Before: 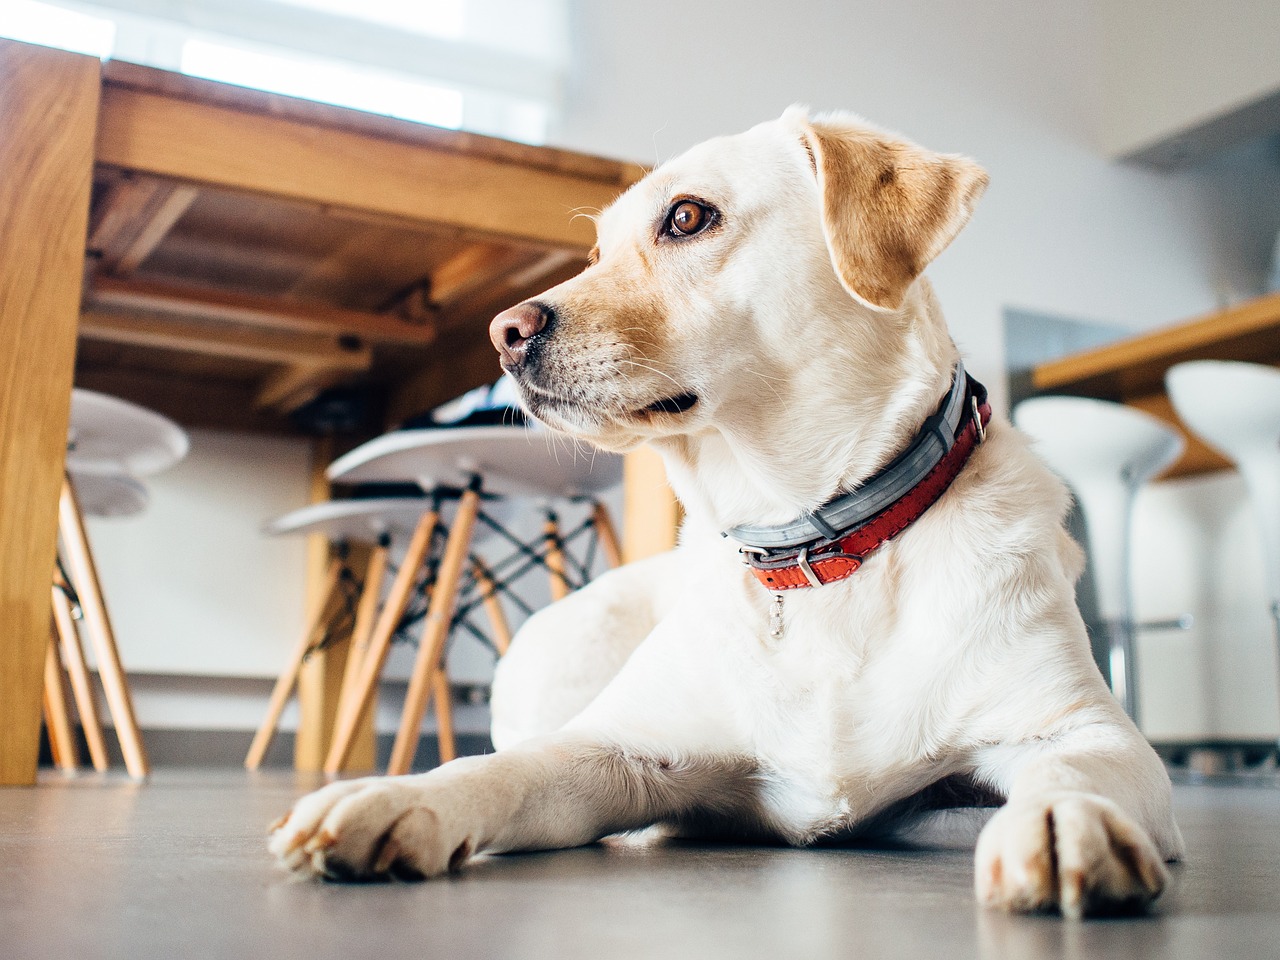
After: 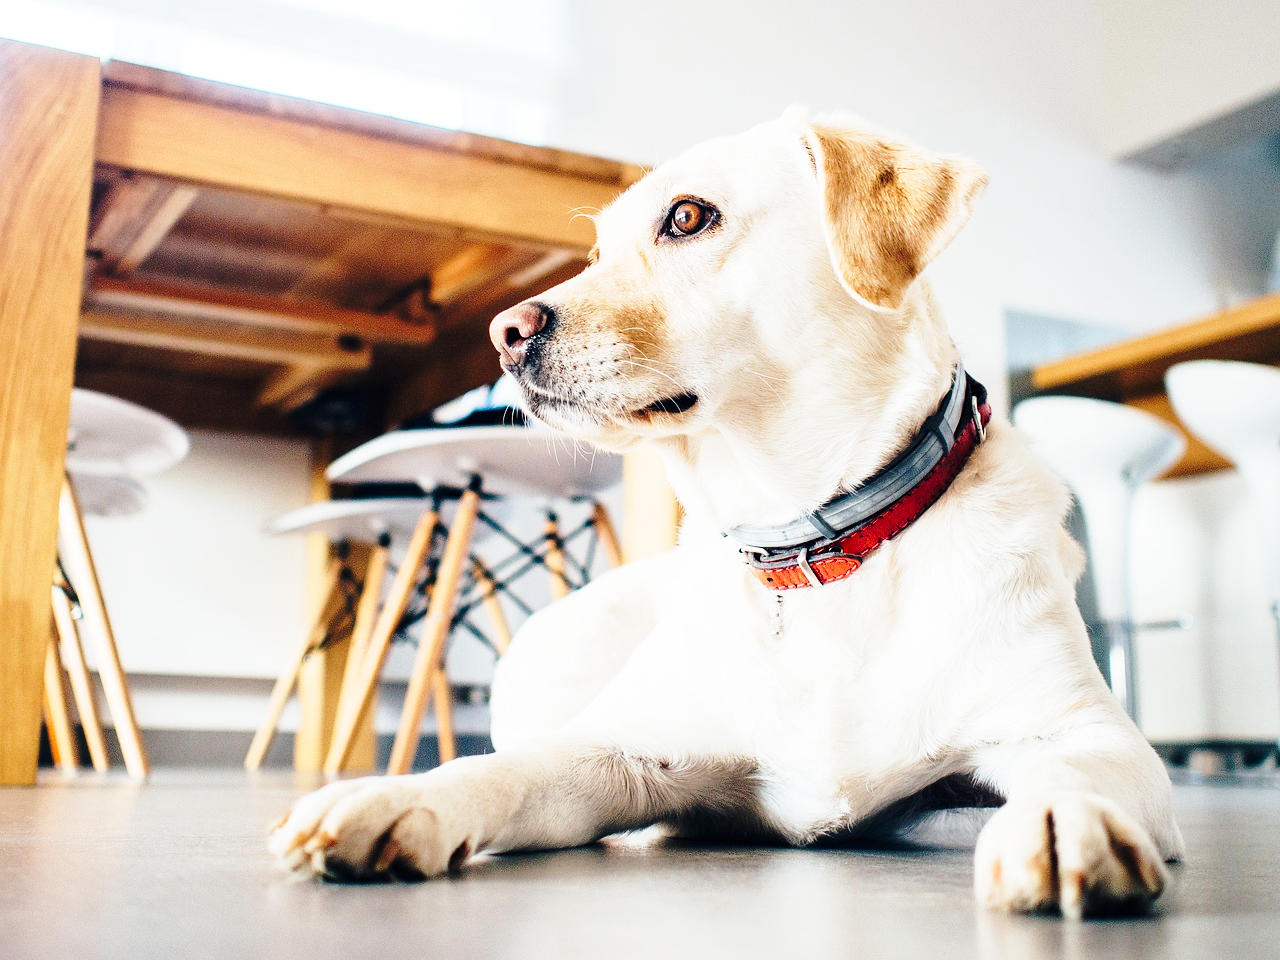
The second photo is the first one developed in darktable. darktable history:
base curve: curves: ch0 [(0, 0) (0.028, 0.03) (0.121, 0.232) (0.46, 0.748) (0.859, 0.968) (1, 1)], preserve colors none
tone equalizer: smoothing diameter 24.91%, edges refinement/feathering 13.08, preserve details guided filter
